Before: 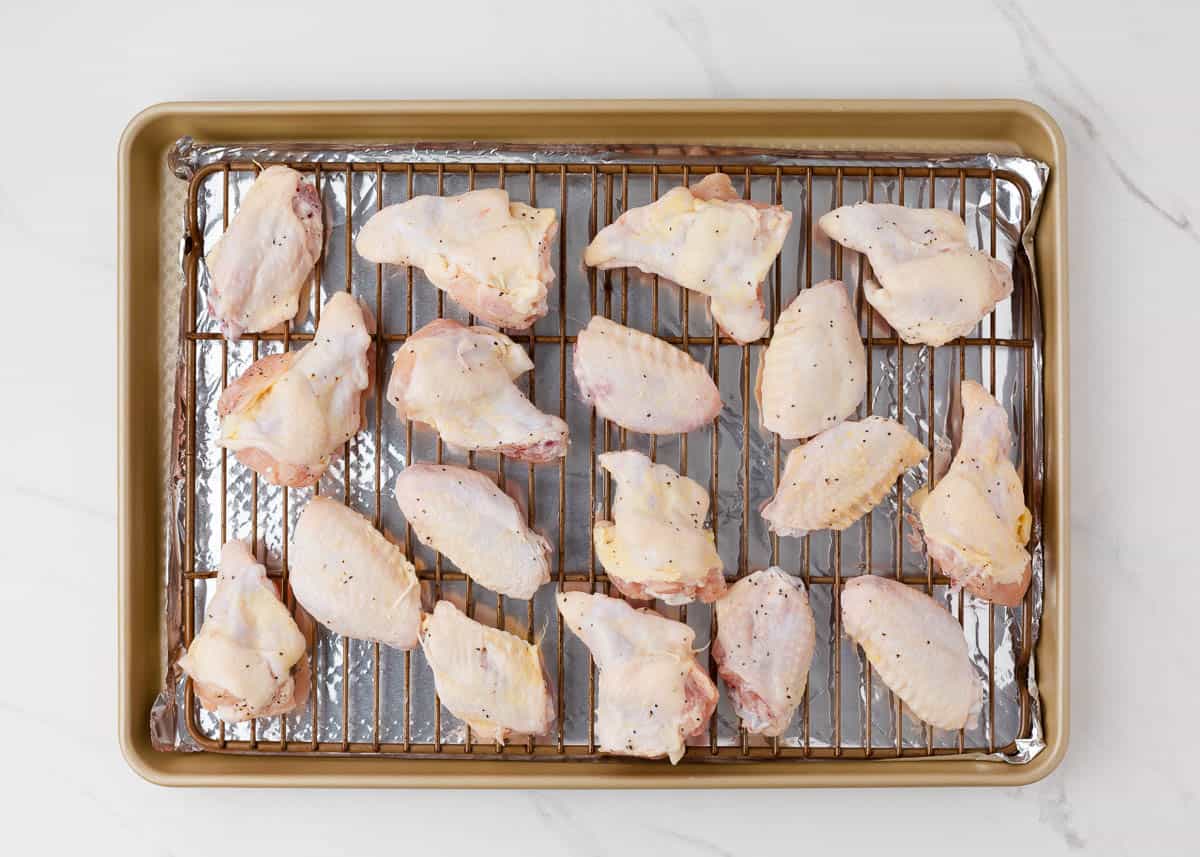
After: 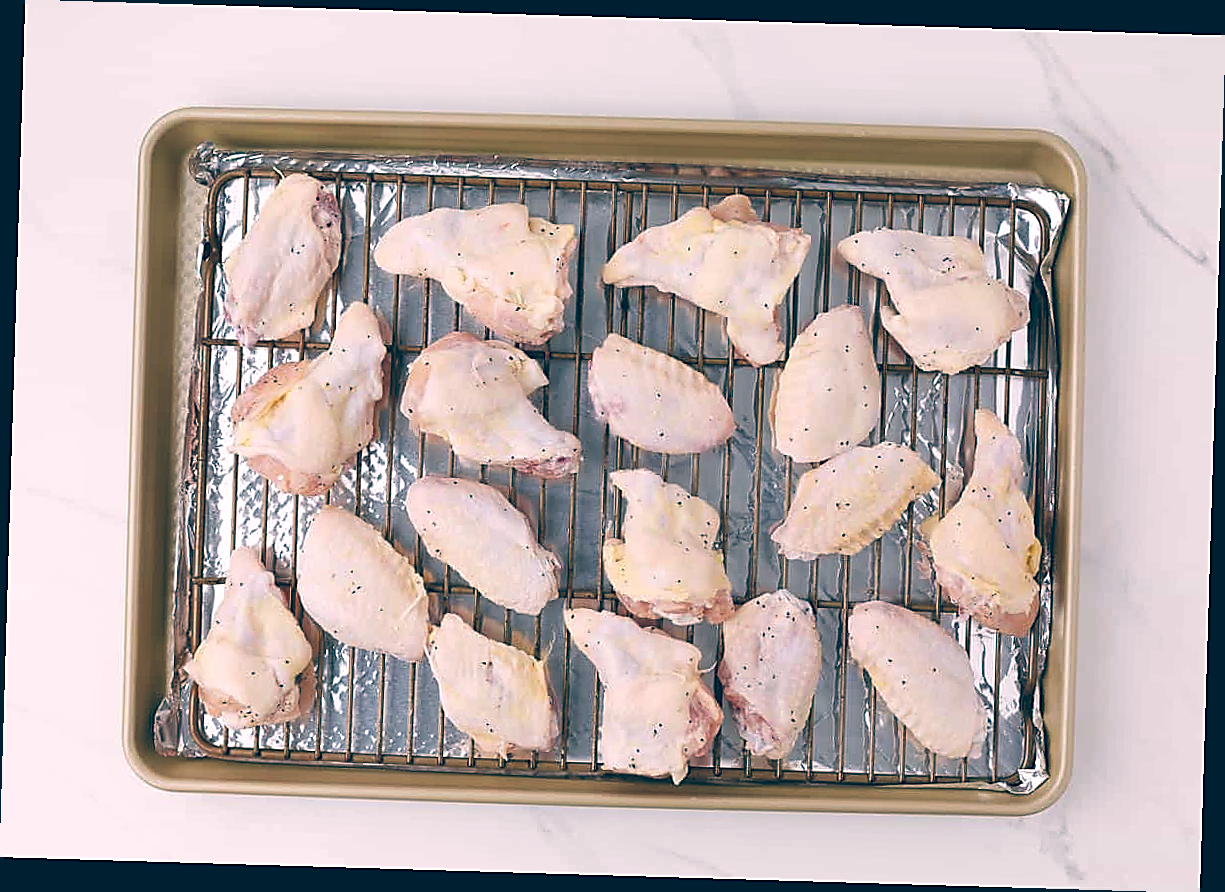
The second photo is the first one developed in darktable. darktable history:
white balance: red 0.954, blue 1.079
color balance: lift [1.006, 0.985, 1.002, 1.015], gamma [1, 0.953, 1.008, 1.047], gain [1.076, 1.13, 1.004, 0.87]
sharpen: radius 1.4, amount 1.25, threshold 0.7
rotate and perspective: rotation 1.72°, automatic cropping off
